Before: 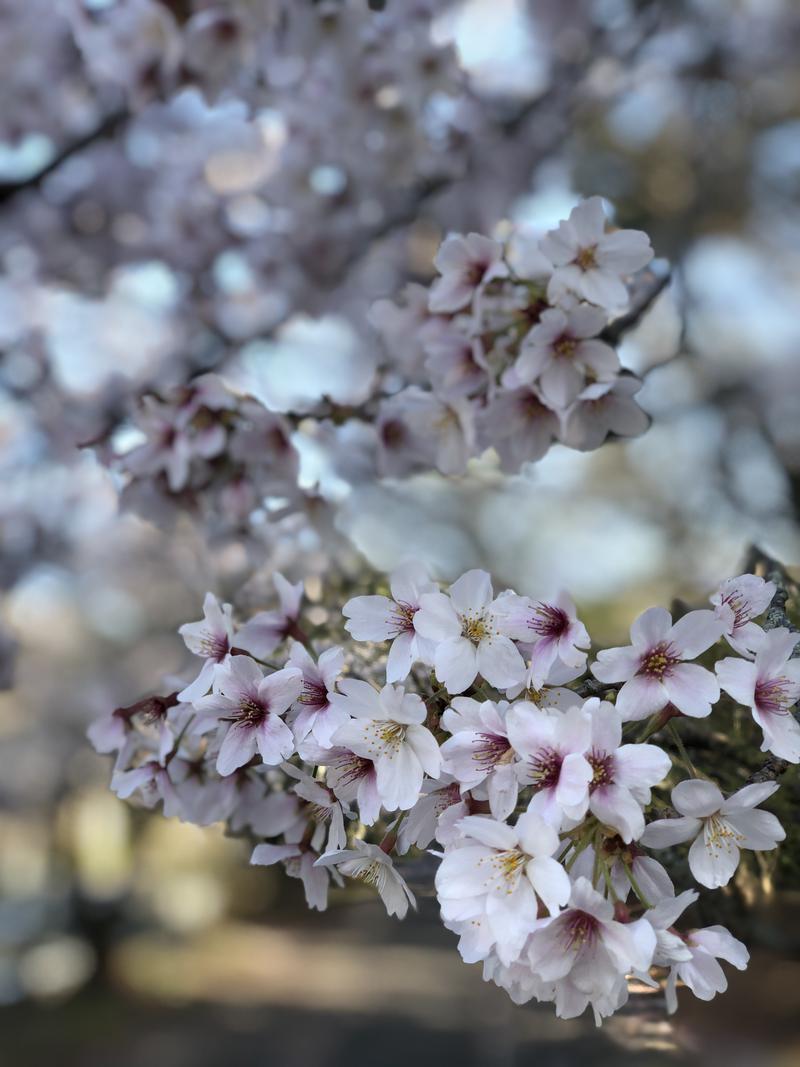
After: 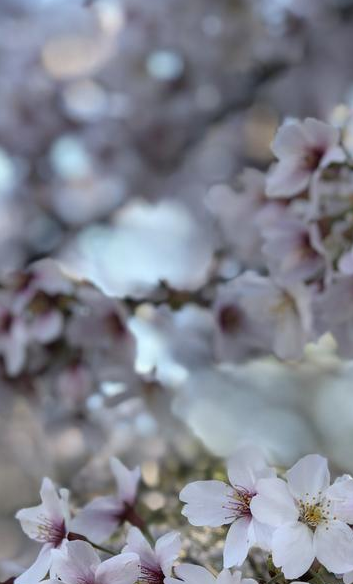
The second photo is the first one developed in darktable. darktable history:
exposure: exposure 0.021 EV, compensate highlight preservation false
crop: left 20.455%, top 10.811%, right 35.323%, bottom 34.436%
